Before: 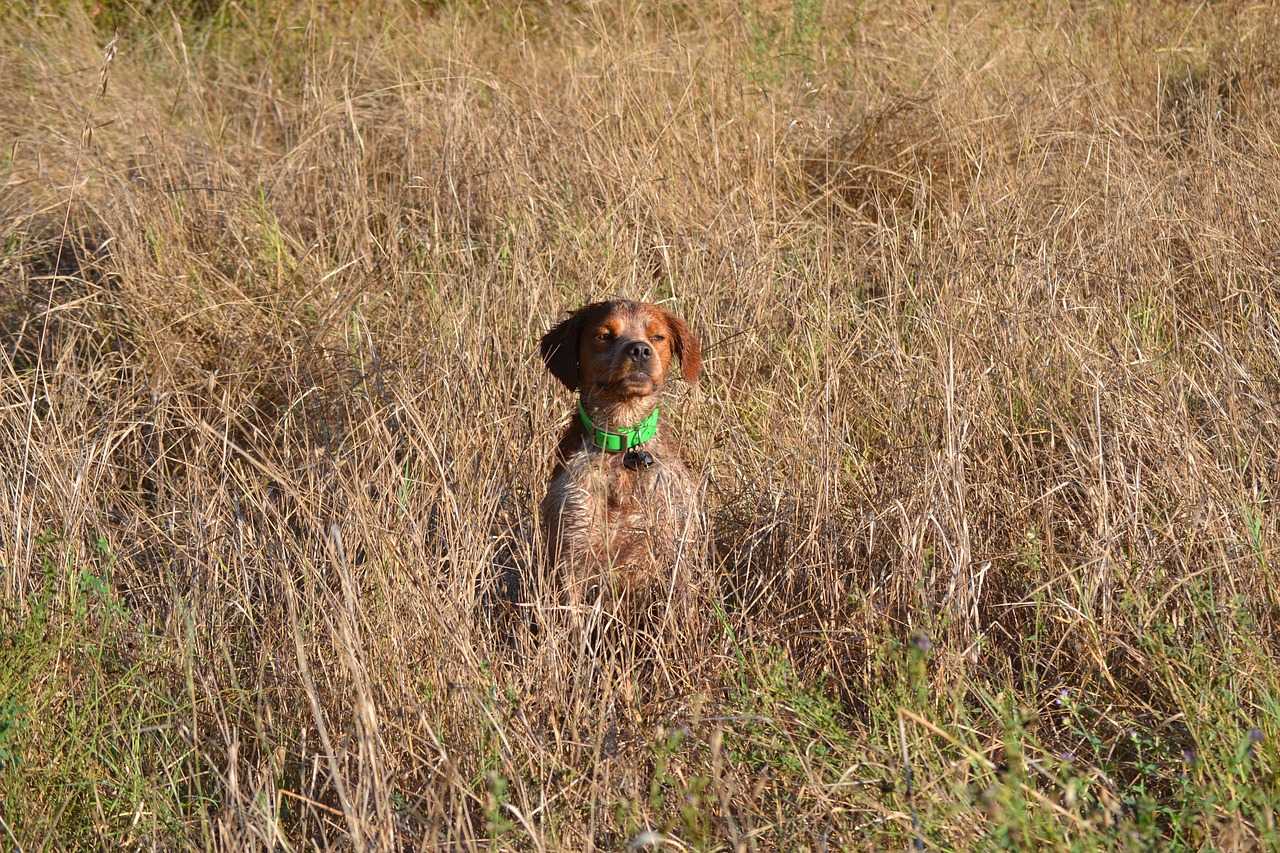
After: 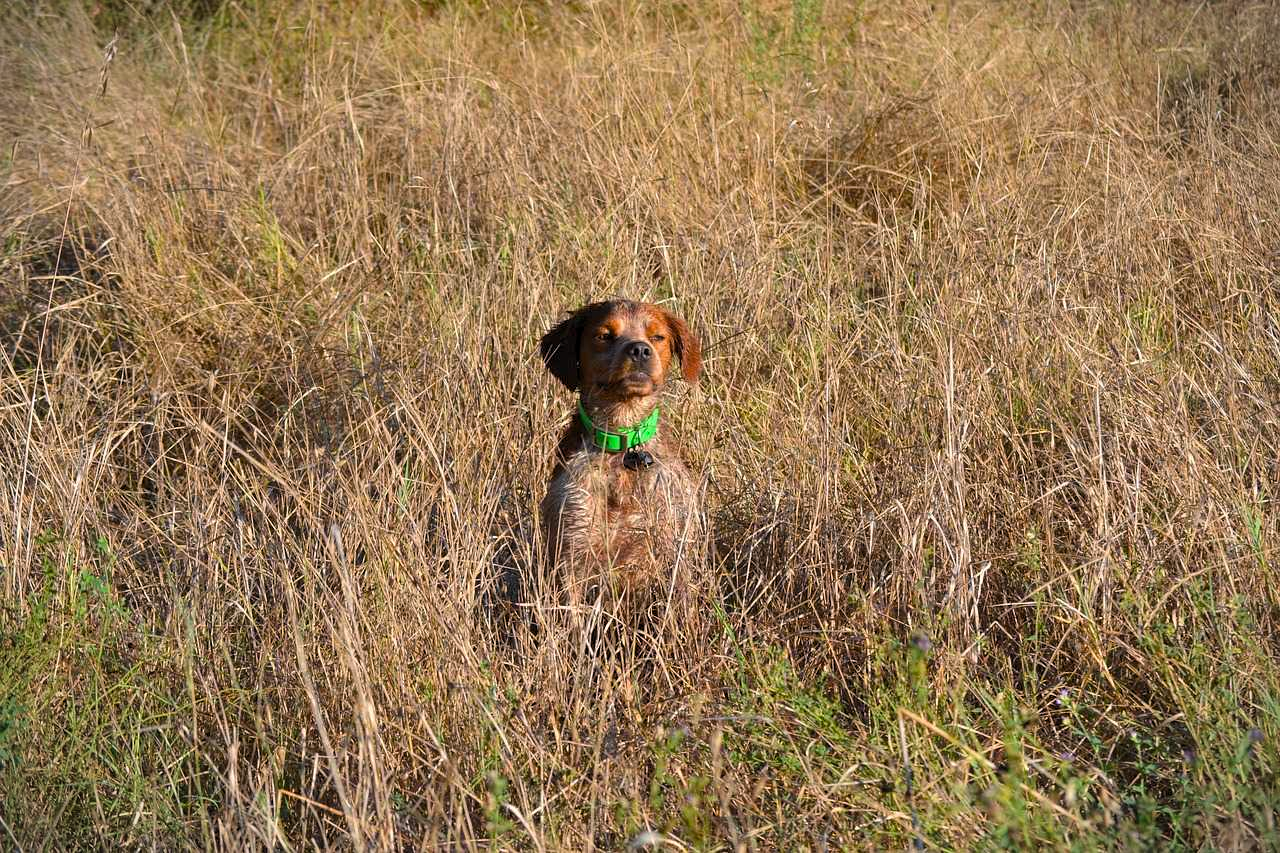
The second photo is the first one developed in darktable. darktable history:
levels: levels [0.026, 0.507, 0.987]
color balance rgb: power › chroma 0.521%, power › hue 215.44°, highlights gain › chroma 0.246%, highlights gain › hue 329.71°, perceptual saturation grading › global saturation 19.362%
vignetting: fall-off start 99.5%, width/height ratio 1.307
